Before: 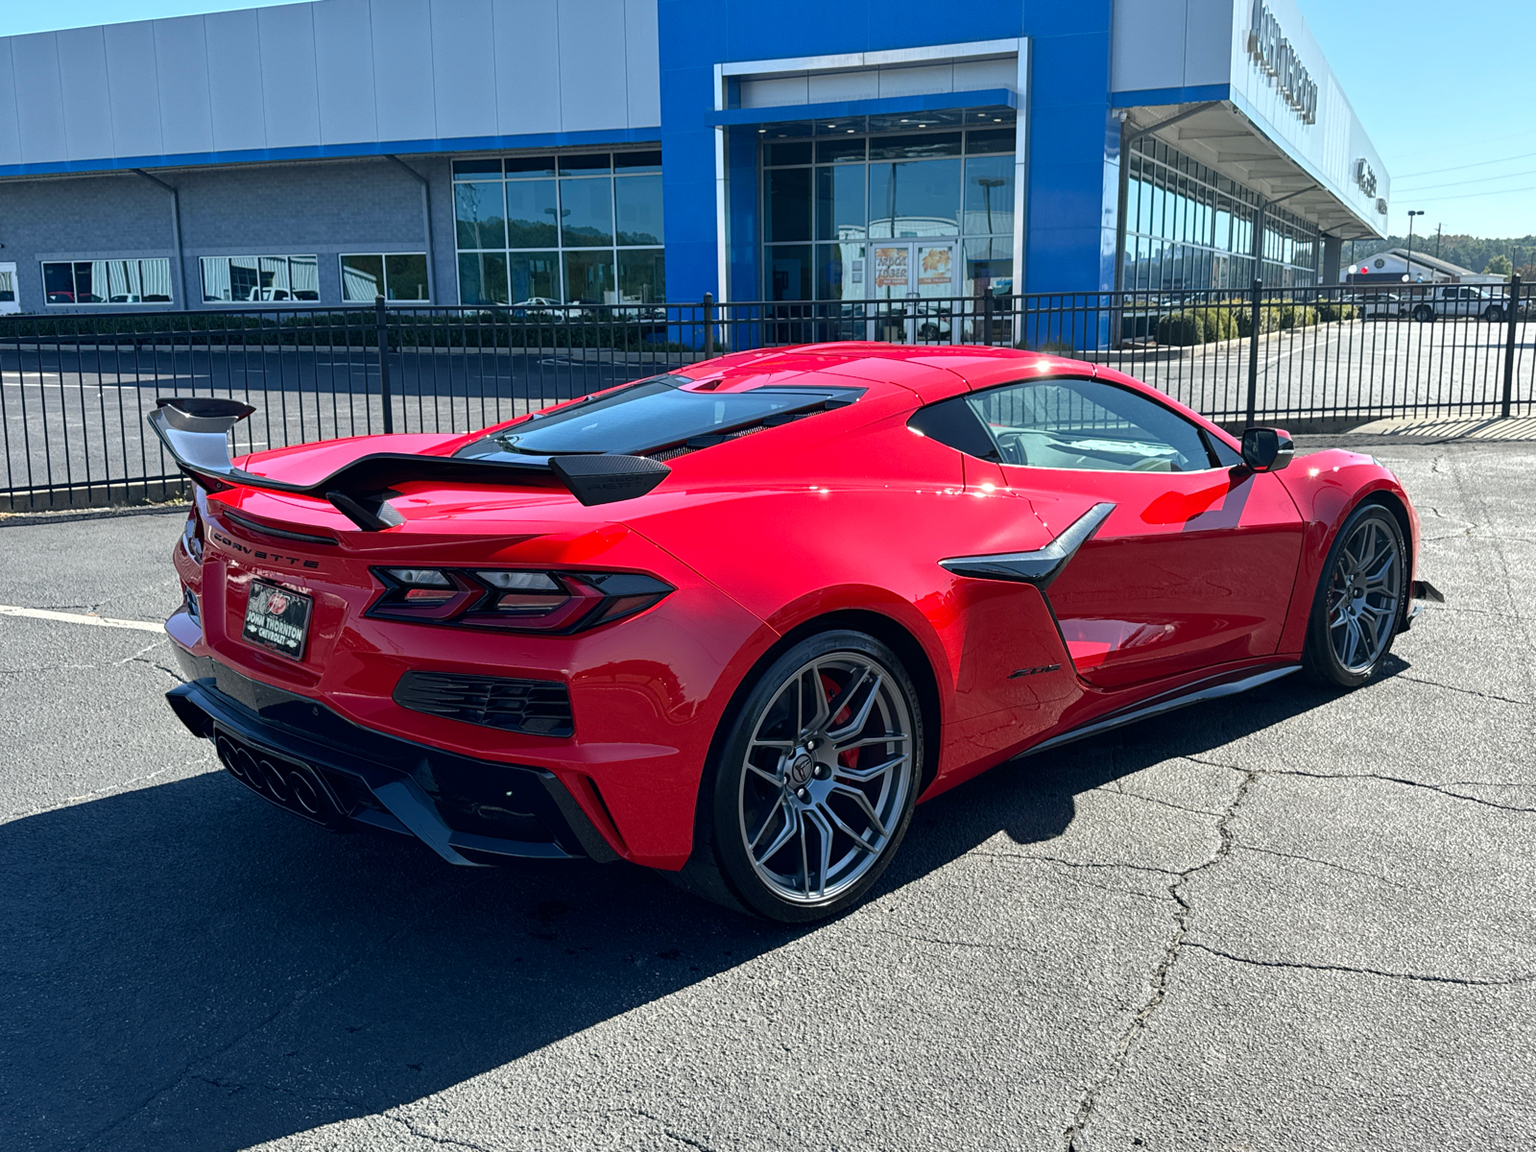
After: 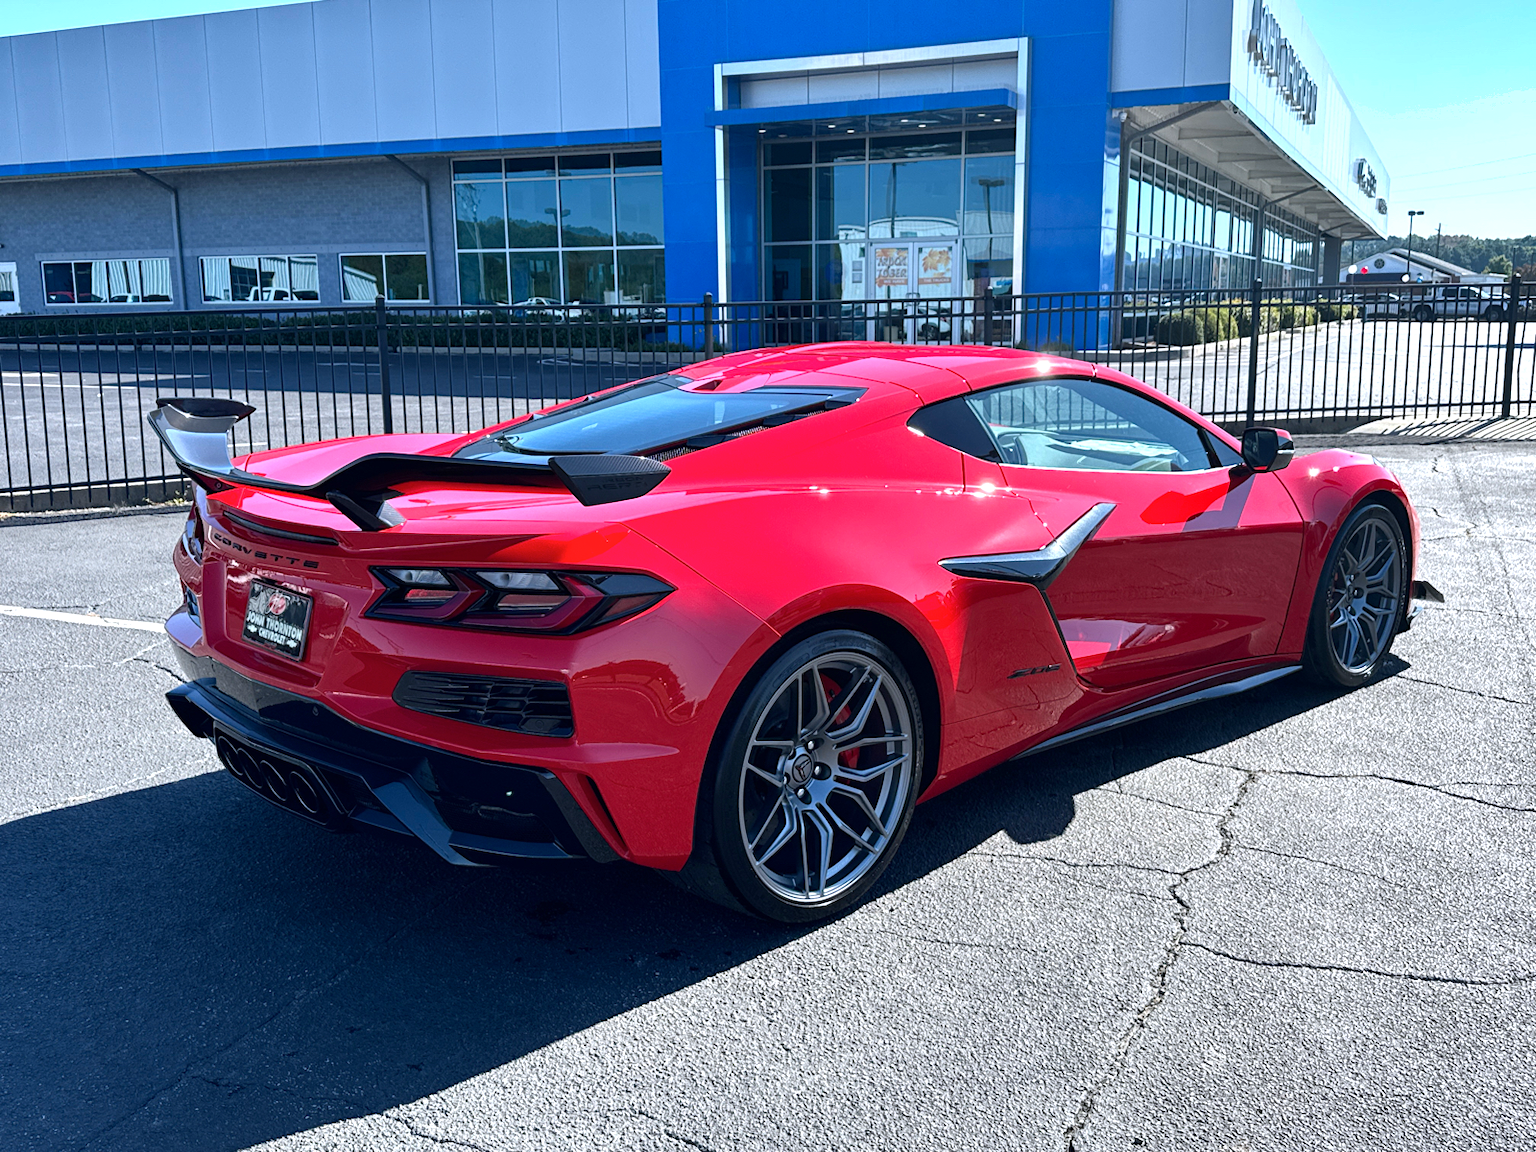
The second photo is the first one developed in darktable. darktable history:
color calibration: illuminant as shot in camera, x 0.358, y 0.373, temperature 4628.91 K
tone equalizer: -8 EV -0.407 EV, -7 EV -0.356 EV, -6 EV -0.358 EV, -5 EV -0.235 EV, -3 EV 0.197 EV, -2 EV 0.328 EV, -1 EV 0.39 EV, +0 EV 0.393 EV, smoothing diameter 24.87%, edges refinement/feathering 12.47, preserve details guided filter
shadows and highlights: radius 264.03, soften with gaussian
